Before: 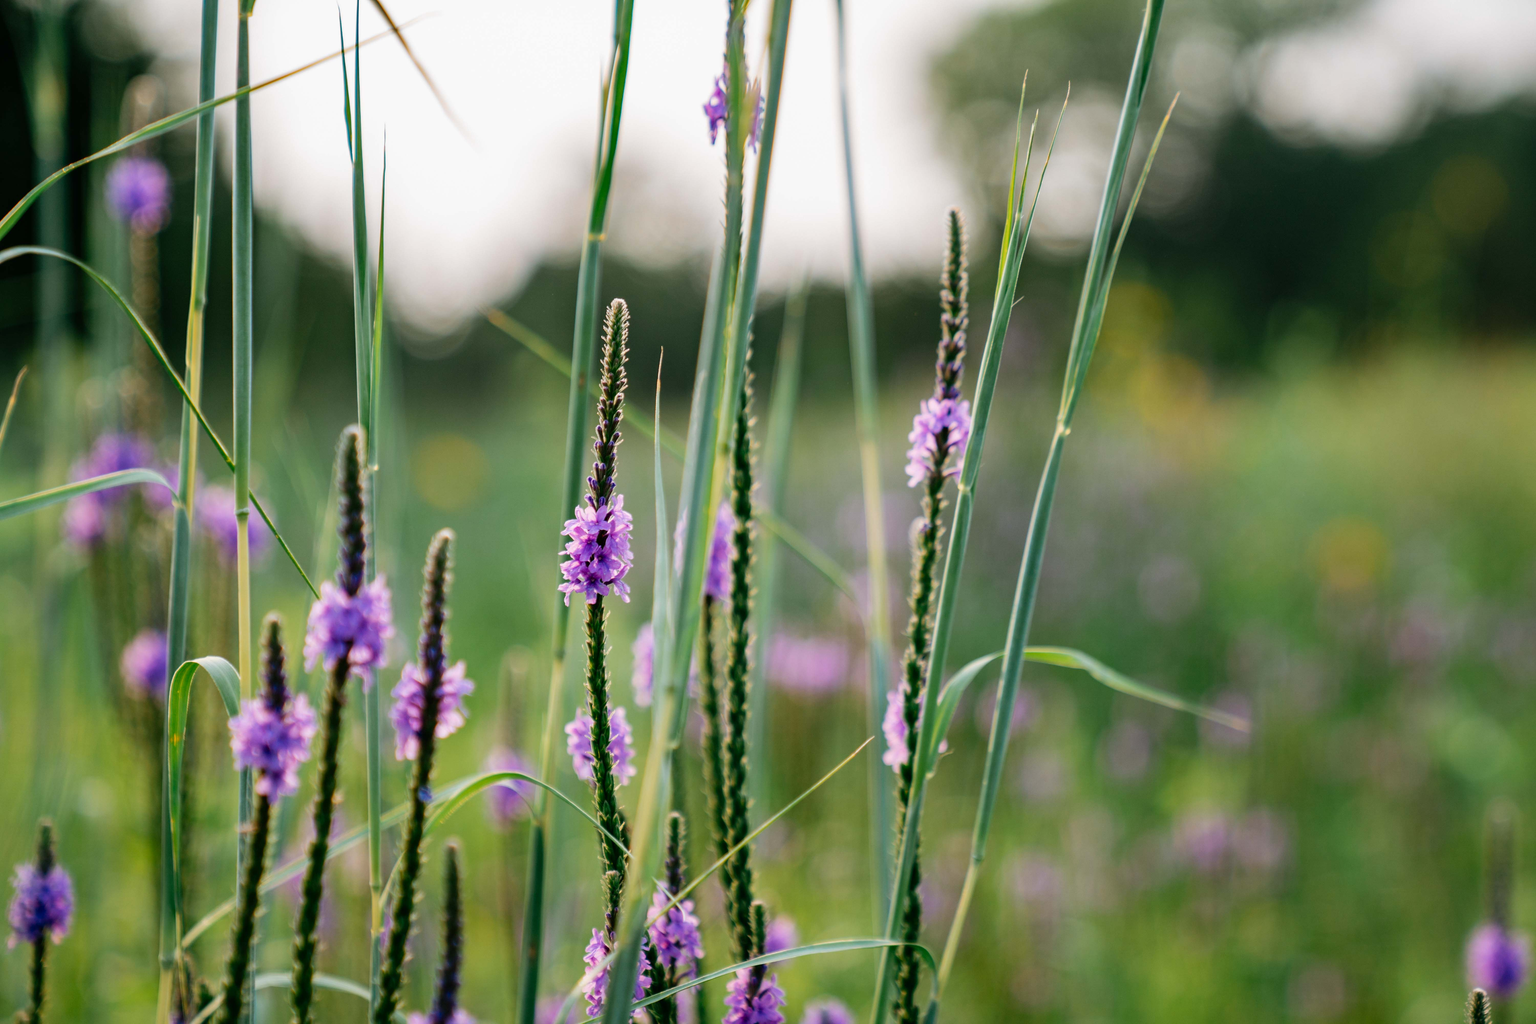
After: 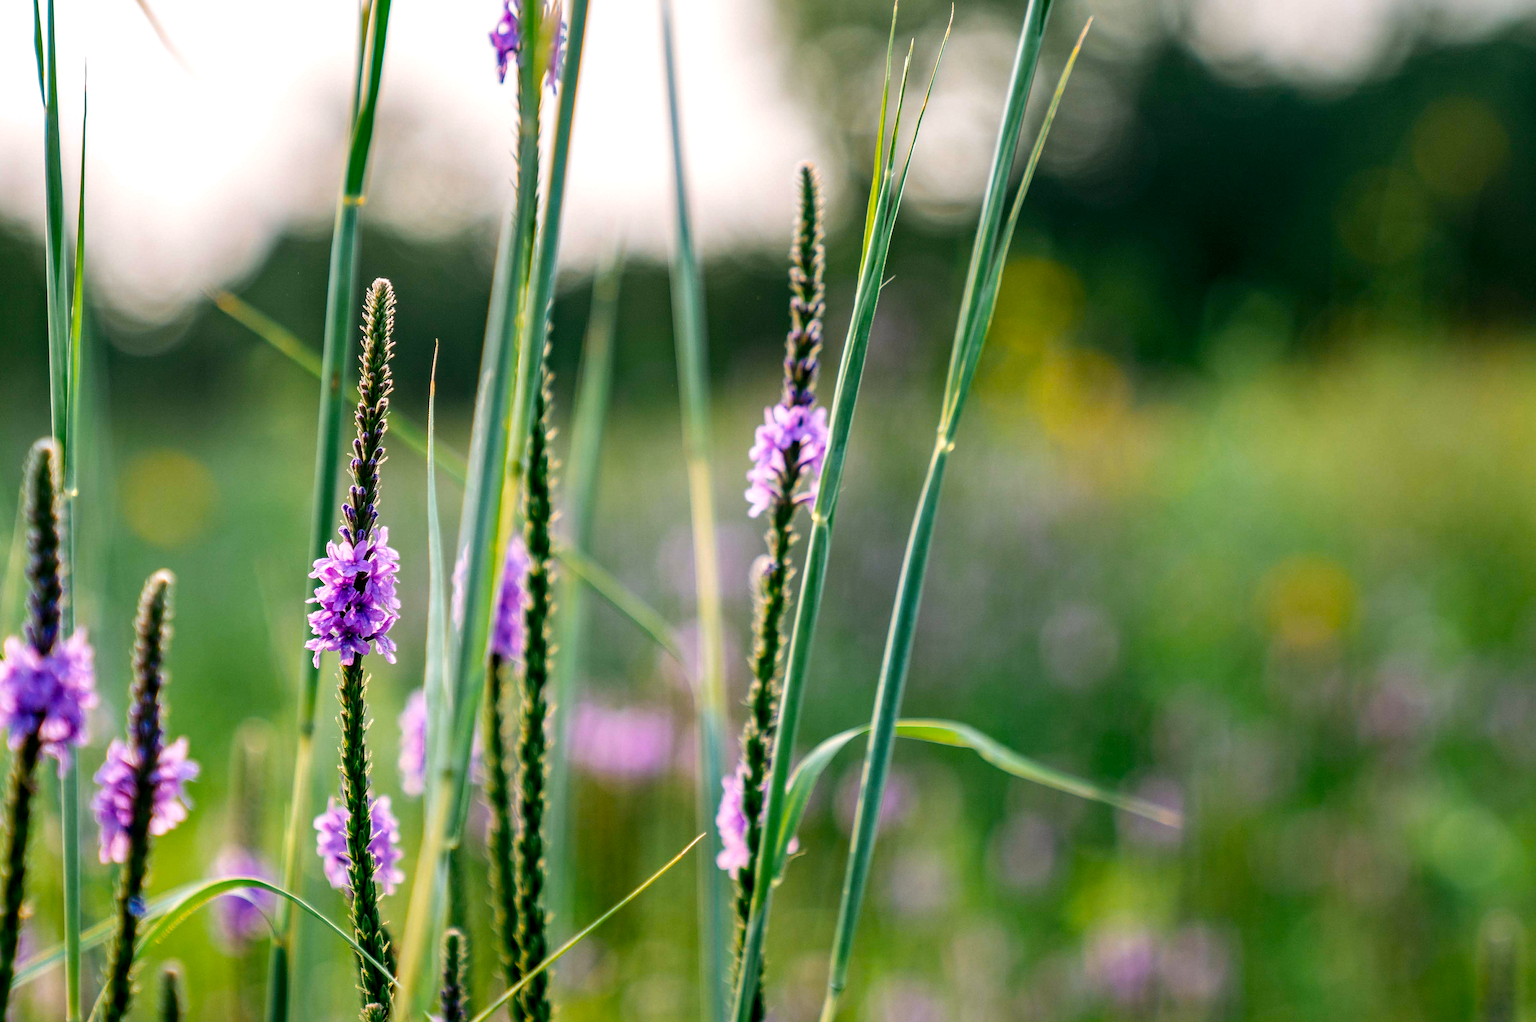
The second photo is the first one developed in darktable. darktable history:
color balance rgb: power › chroma 0.518%, power › hue 214.89°, highlights gain › luminance 6.984%, highlights gain › chroma 0.925%, highlights gain › hue 49.36°, perceptual saturation grading › global saturation 30.039%, contrast 4.602%
crop and rotate: left 20.668%, top 7.729%, right 0.383%, bottom 13.413%
sharpen: on, module defaults
local contrast: detail 130%
